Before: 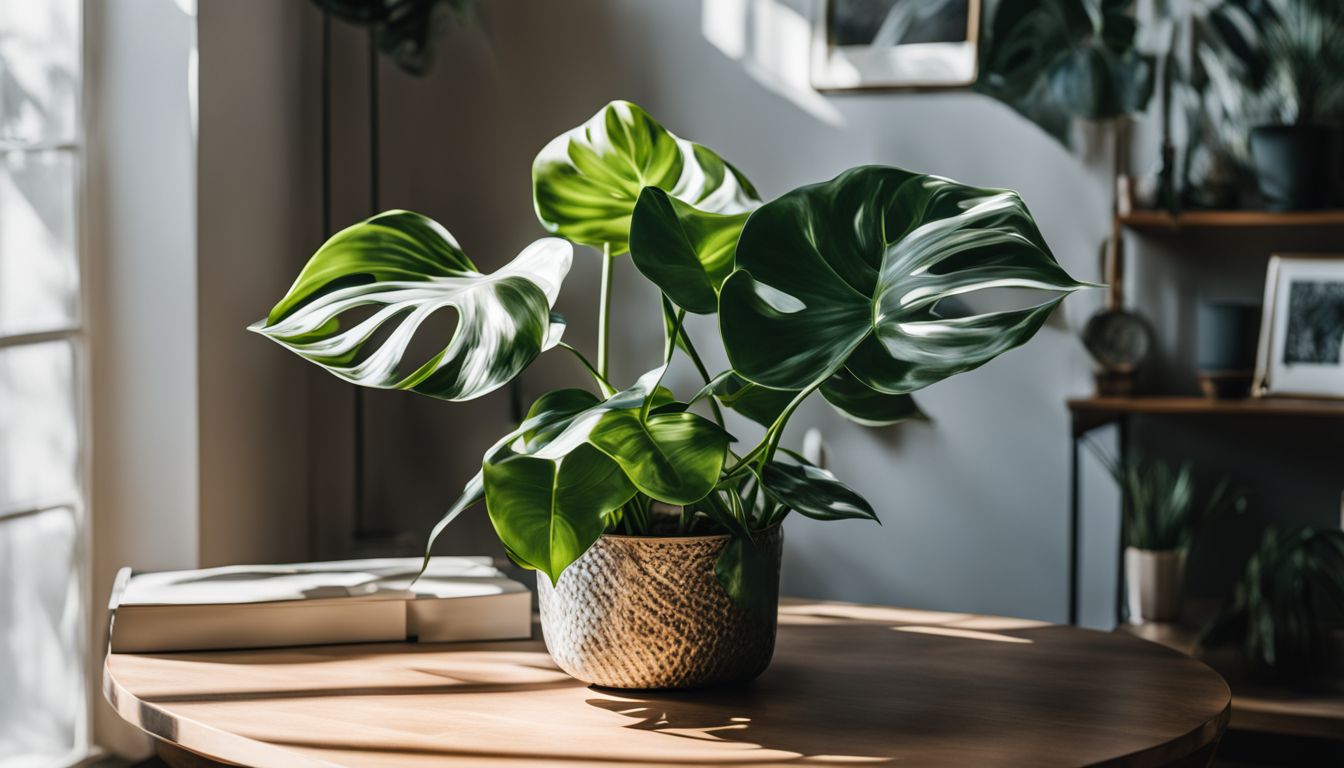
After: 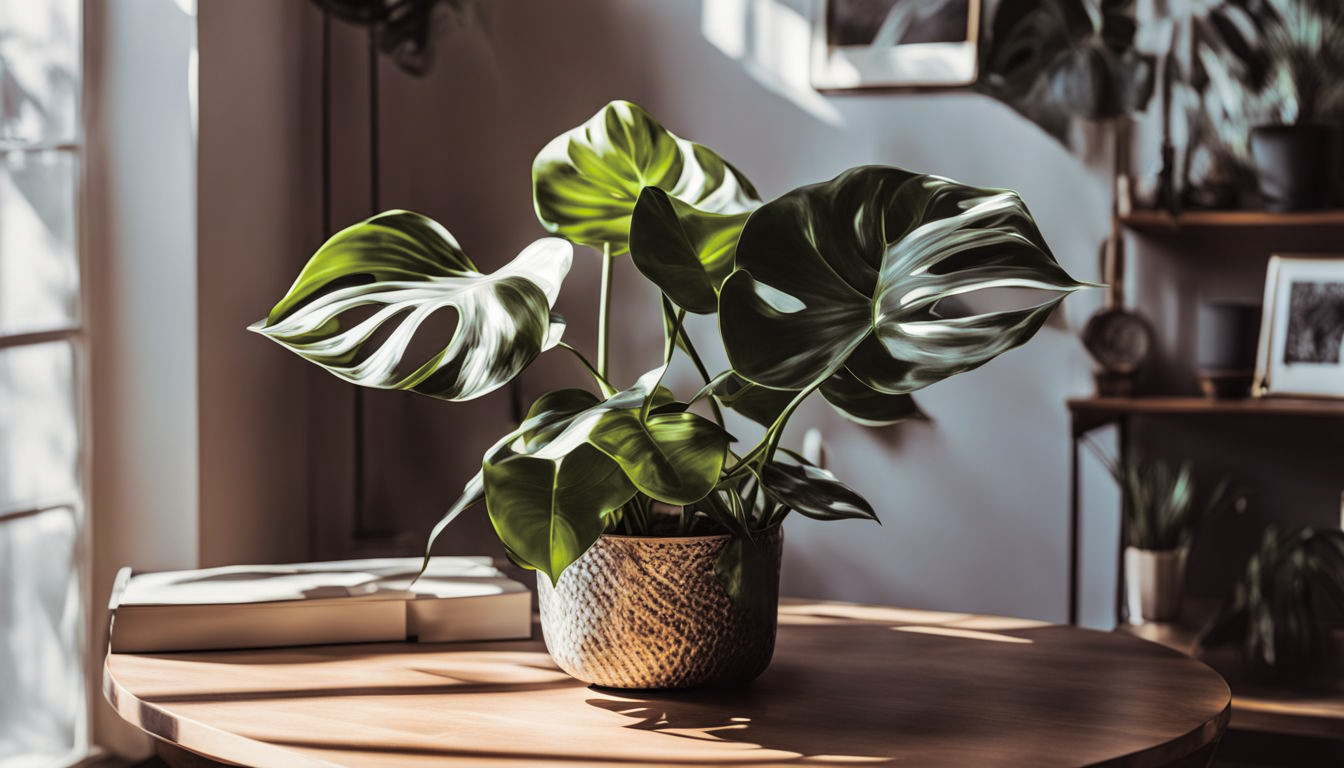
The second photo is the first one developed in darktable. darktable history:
color balance rgb: perceptual saturation grading › global saturation 35%, perceptual saturation grading › highlights -25%, perceptual saturation grading › shadows 25%, global vibrance 10%
shadows and highlights: shadows color adjustment 97.66%, soften with gaussian
split-toning: shadows › saturation 0.24, highlights › hue 54°, highlights › saturation 0.24
